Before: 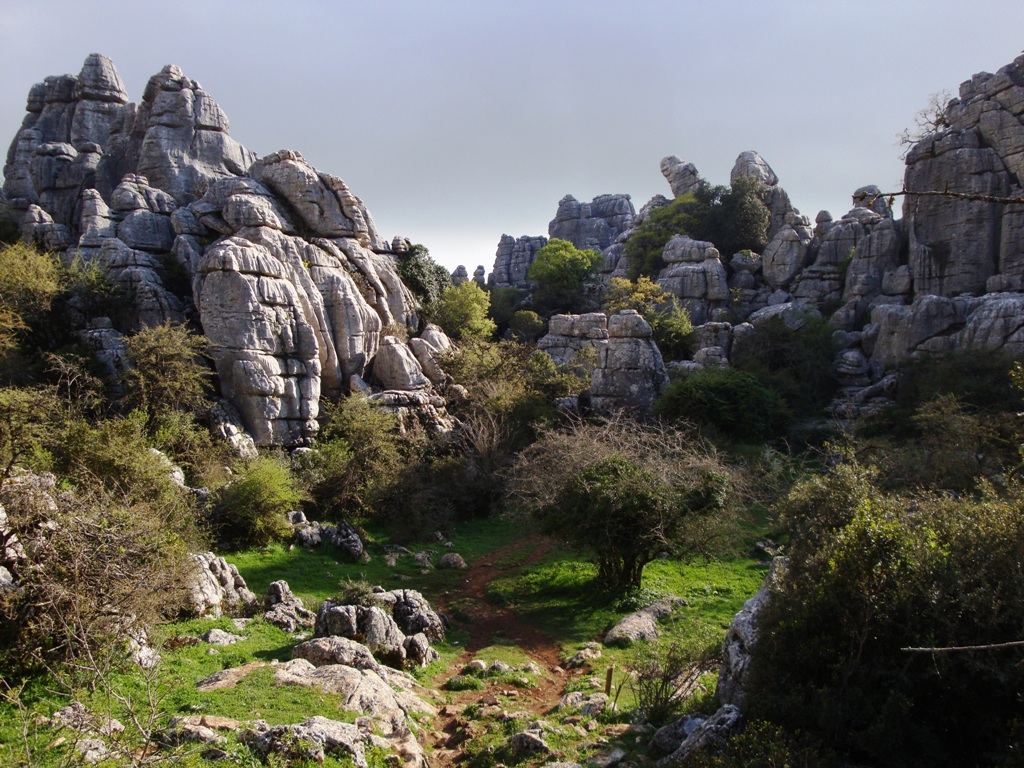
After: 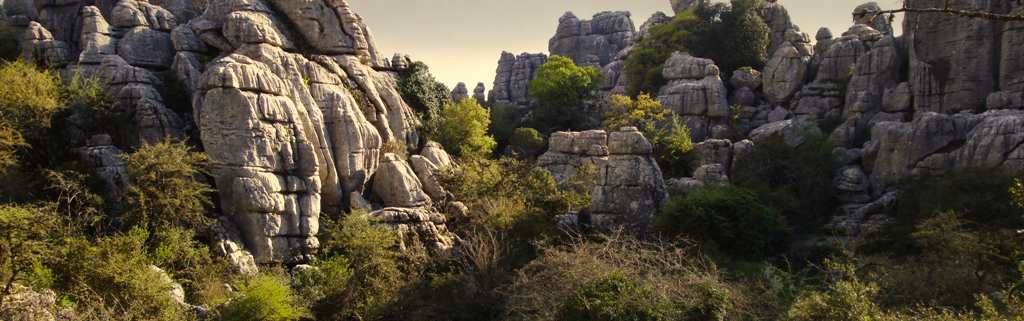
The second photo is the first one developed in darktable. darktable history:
shadows and highlights: radius 93.07, shadows -14.46, white point adjustment 0.23, highlights 31.48, compress 48.23%, highlights color adjustment 52.79%, soften with gaussian
color correction: highlights a* 2.72, highlights b* 22.8
crop and rotate: top 23.84%, bottom 34.294%
